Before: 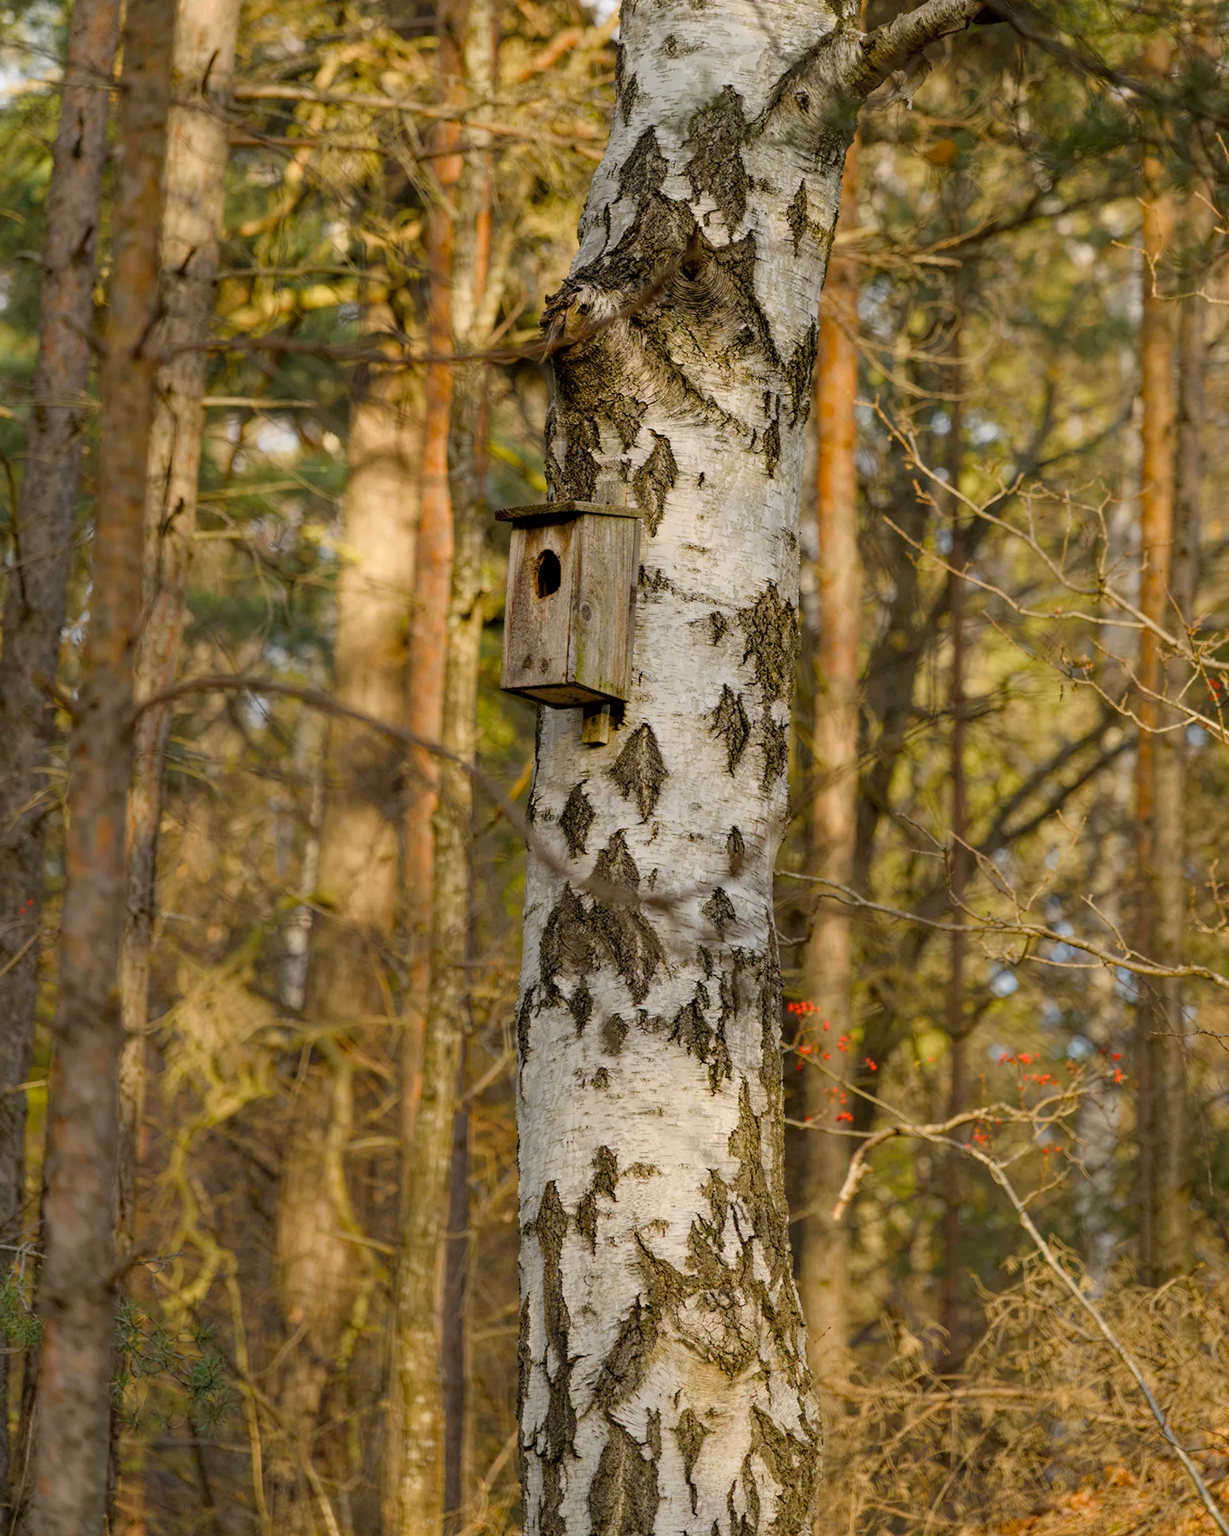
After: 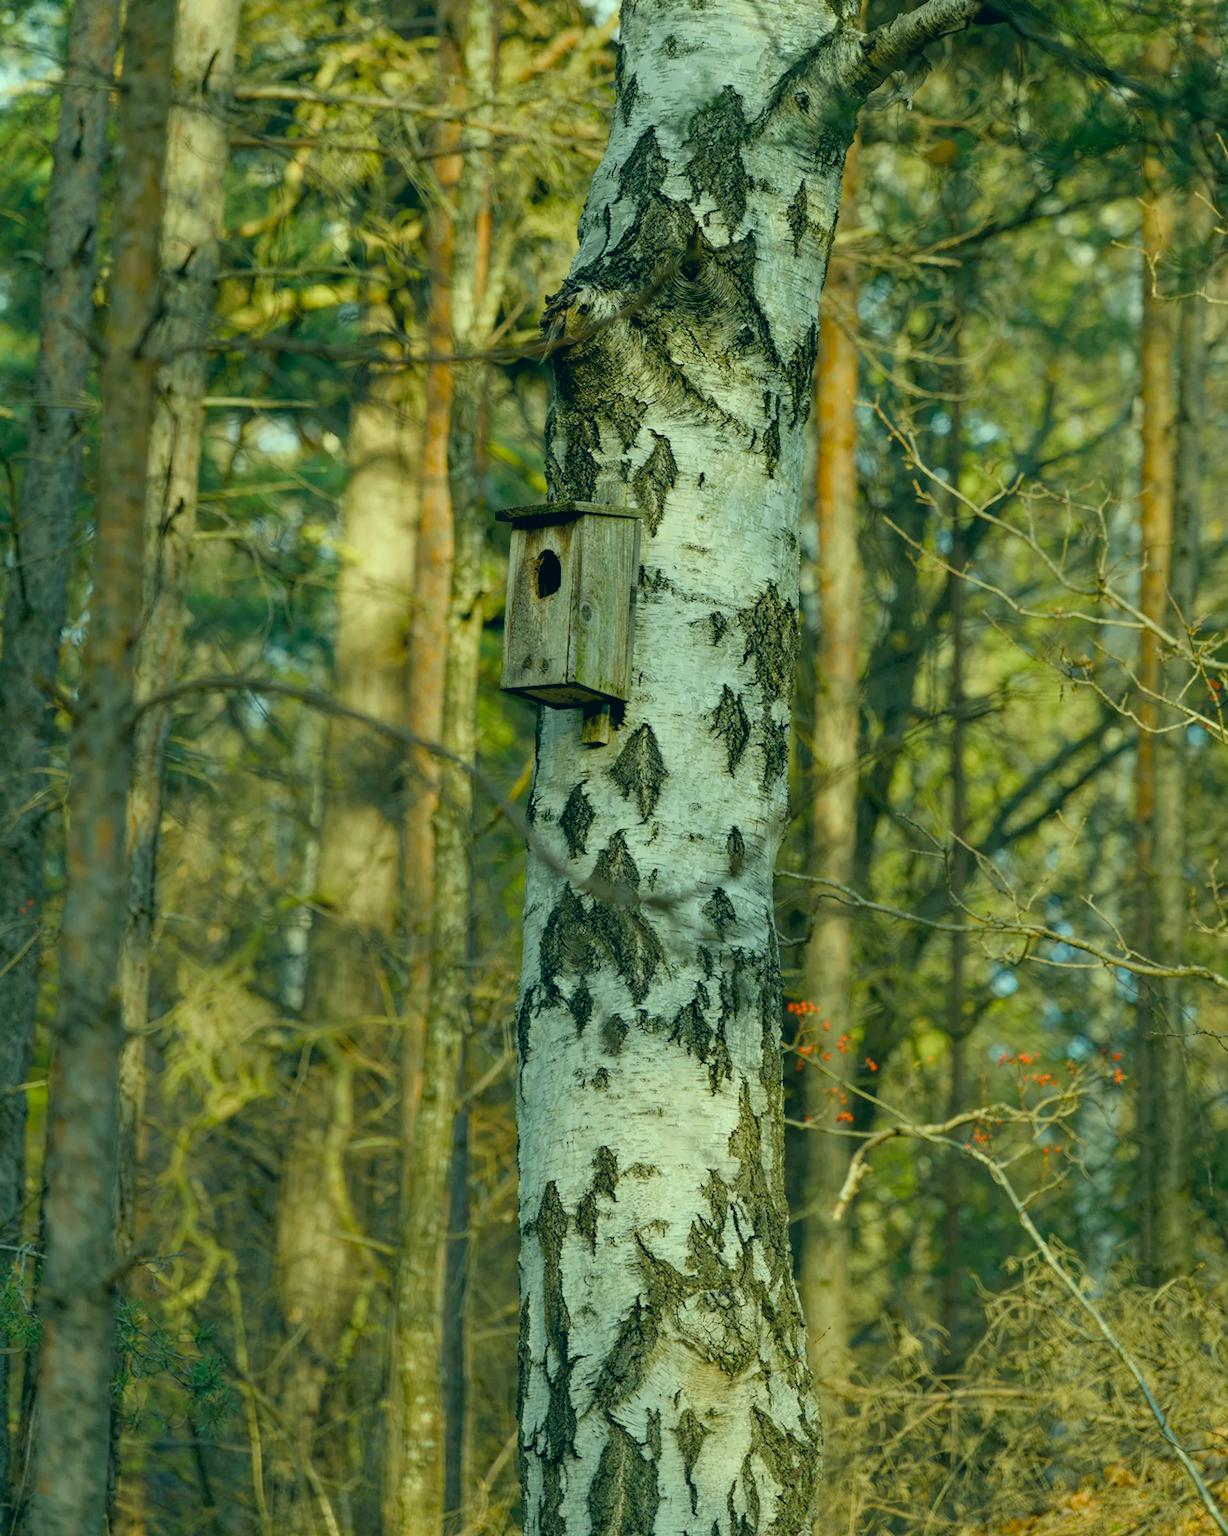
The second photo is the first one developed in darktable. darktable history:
color correction: highlights a* -19.85, highlights b* 9.8, shadows a* -20, shadows b* -10.36
